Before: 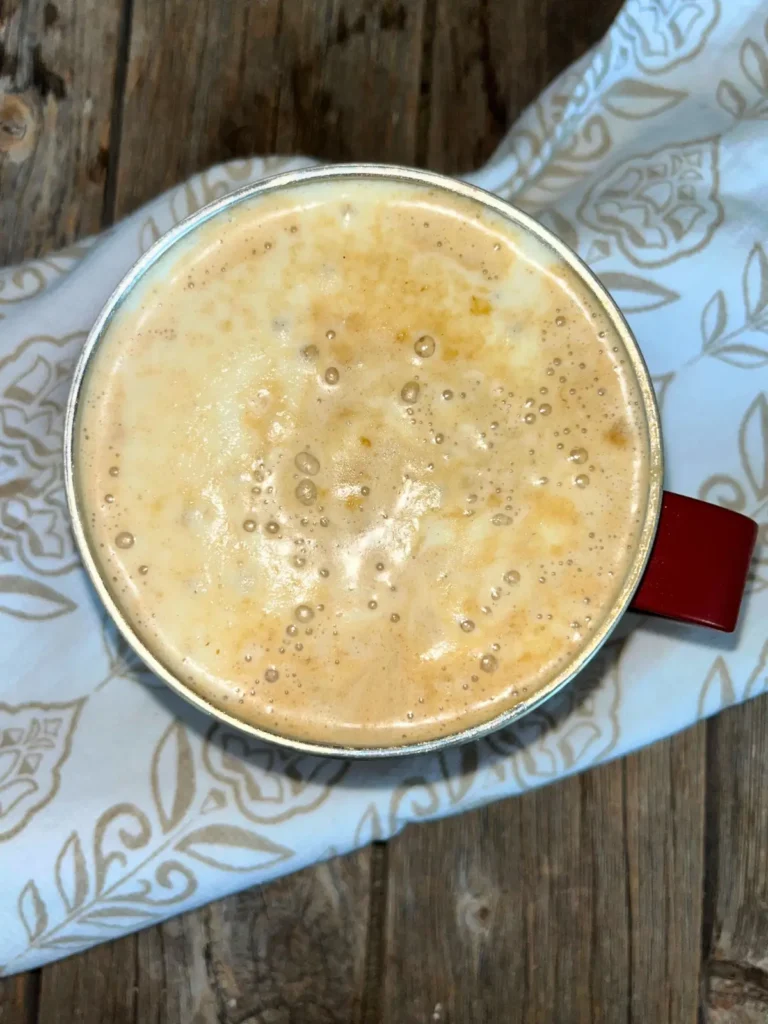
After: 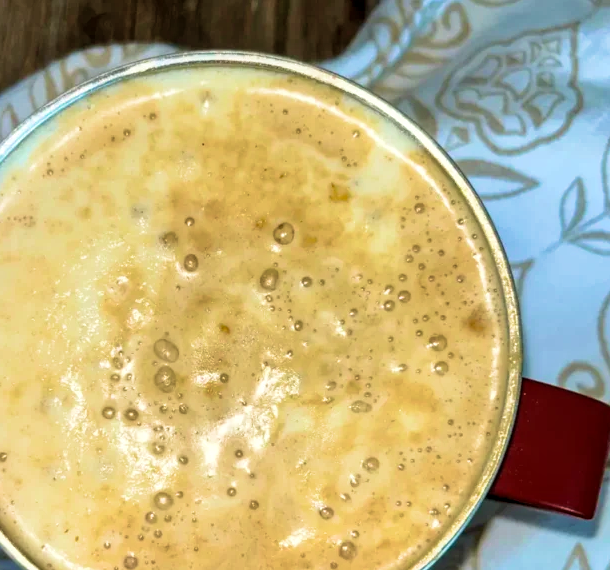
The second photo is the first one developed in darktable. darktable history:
local contrast: detail 130%
crop: left 18.38%, top 11.092%, right 2.134%, bottom 33.217%
velvia: strength 56%
